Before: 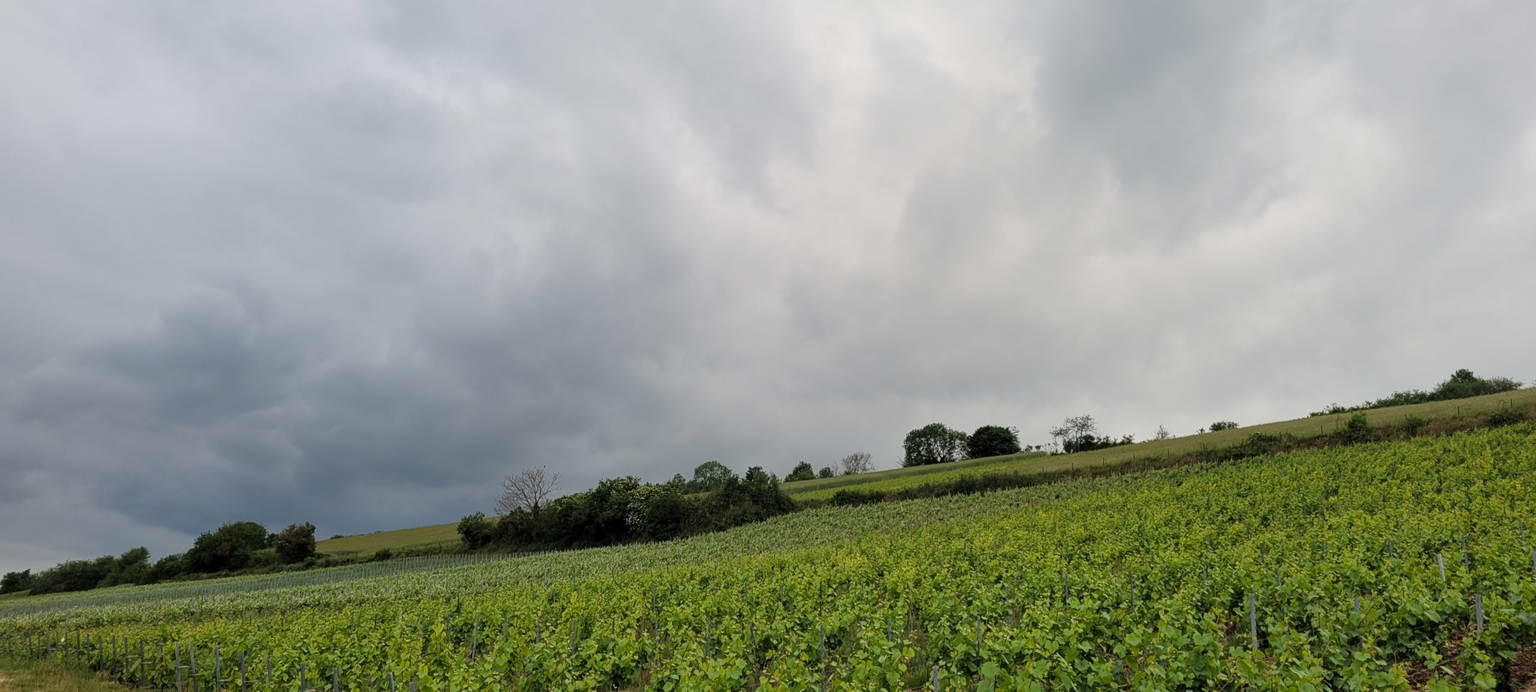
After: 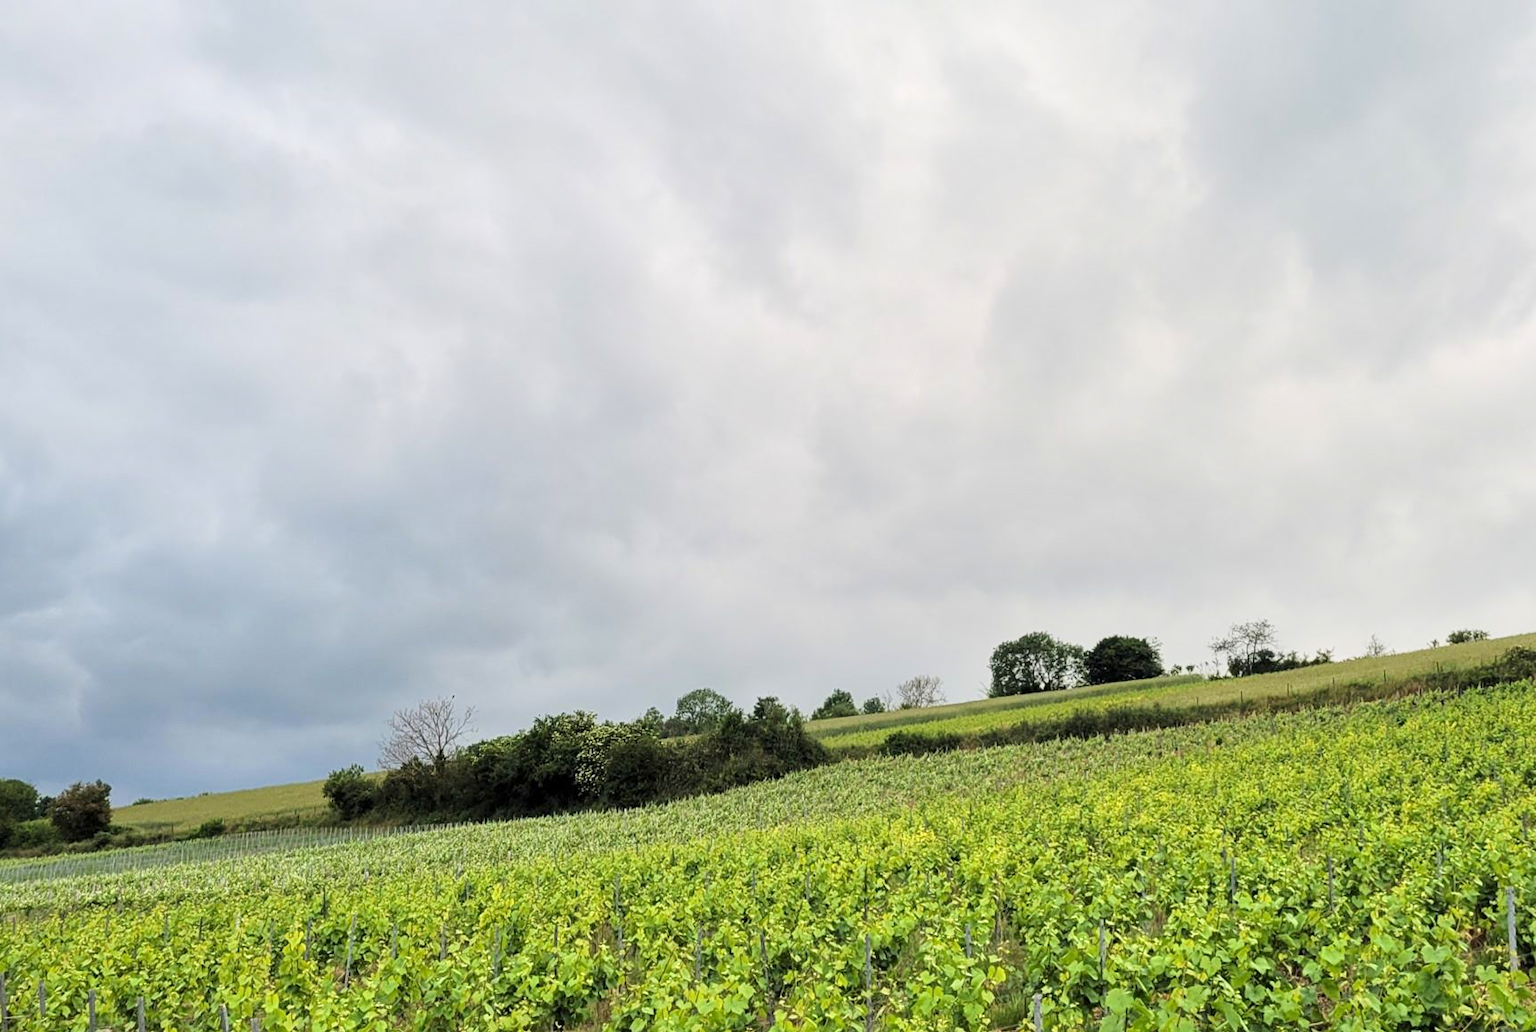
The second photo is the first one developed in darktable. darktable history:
crop and rotate: left 15.705%, right 17.32%
tone equalizer: -7 EV 0.164 EV, -6 EV 0.587 EV, -5 EV 1.15 EV, -4 EV 1.3 EV, -3 EV 1.14 EV, -2 EV 0.6 EV, -1 EV 0.151 EV, edges refinement/feathering 500, mask exposure compensation -1.57 EV, preserve details guided filter
